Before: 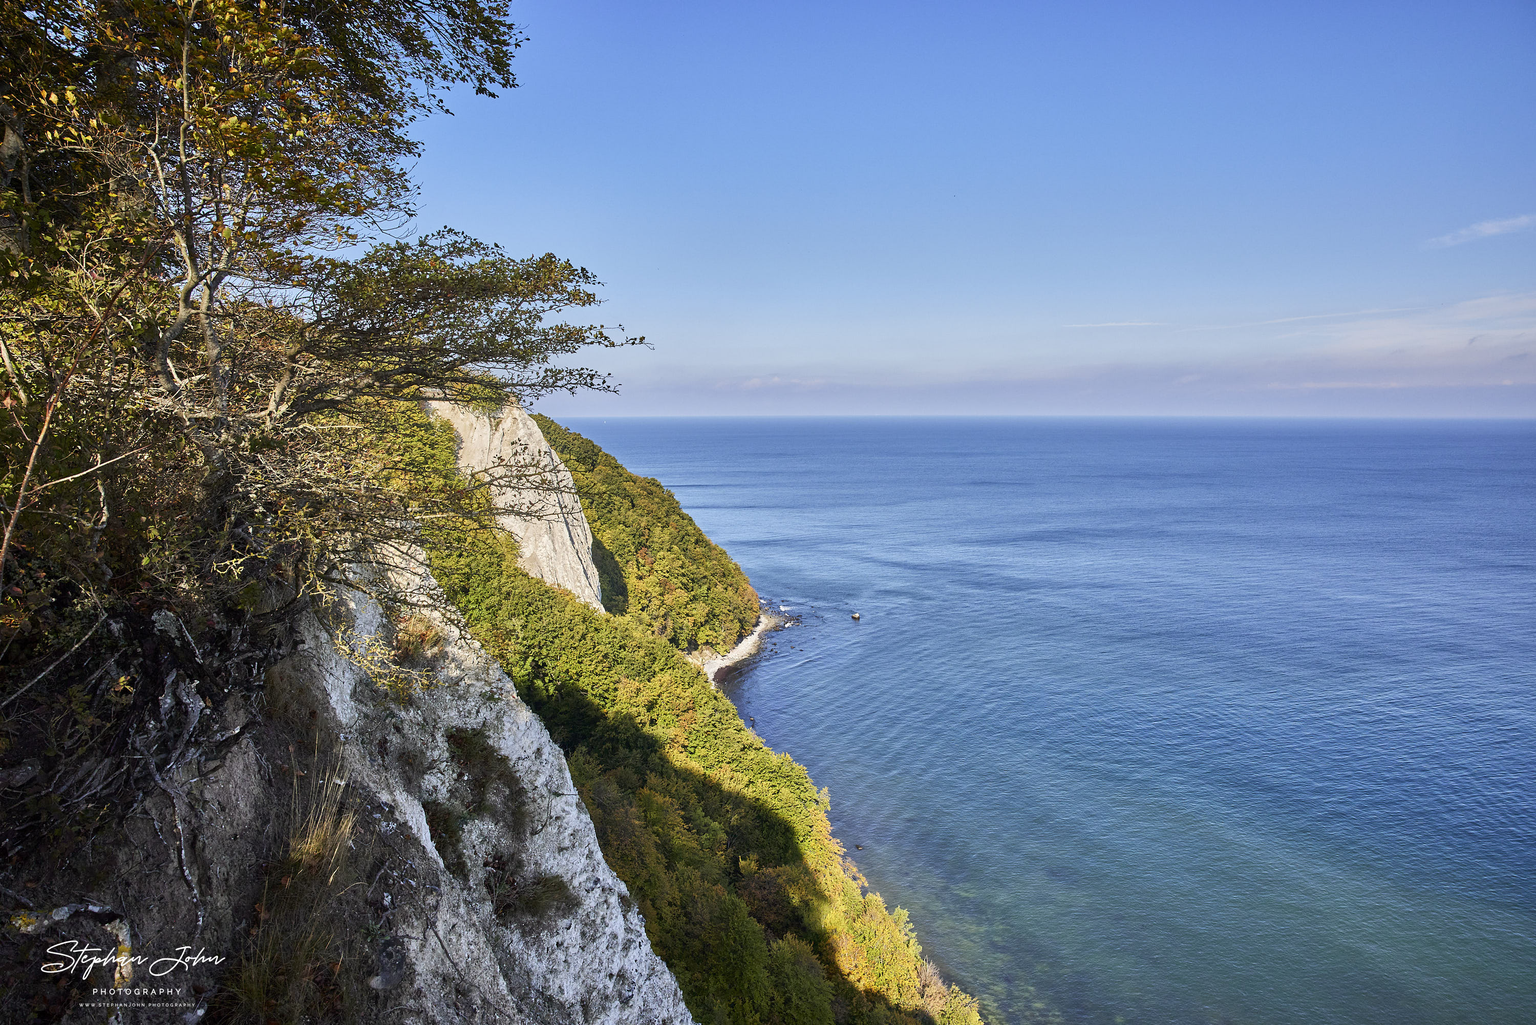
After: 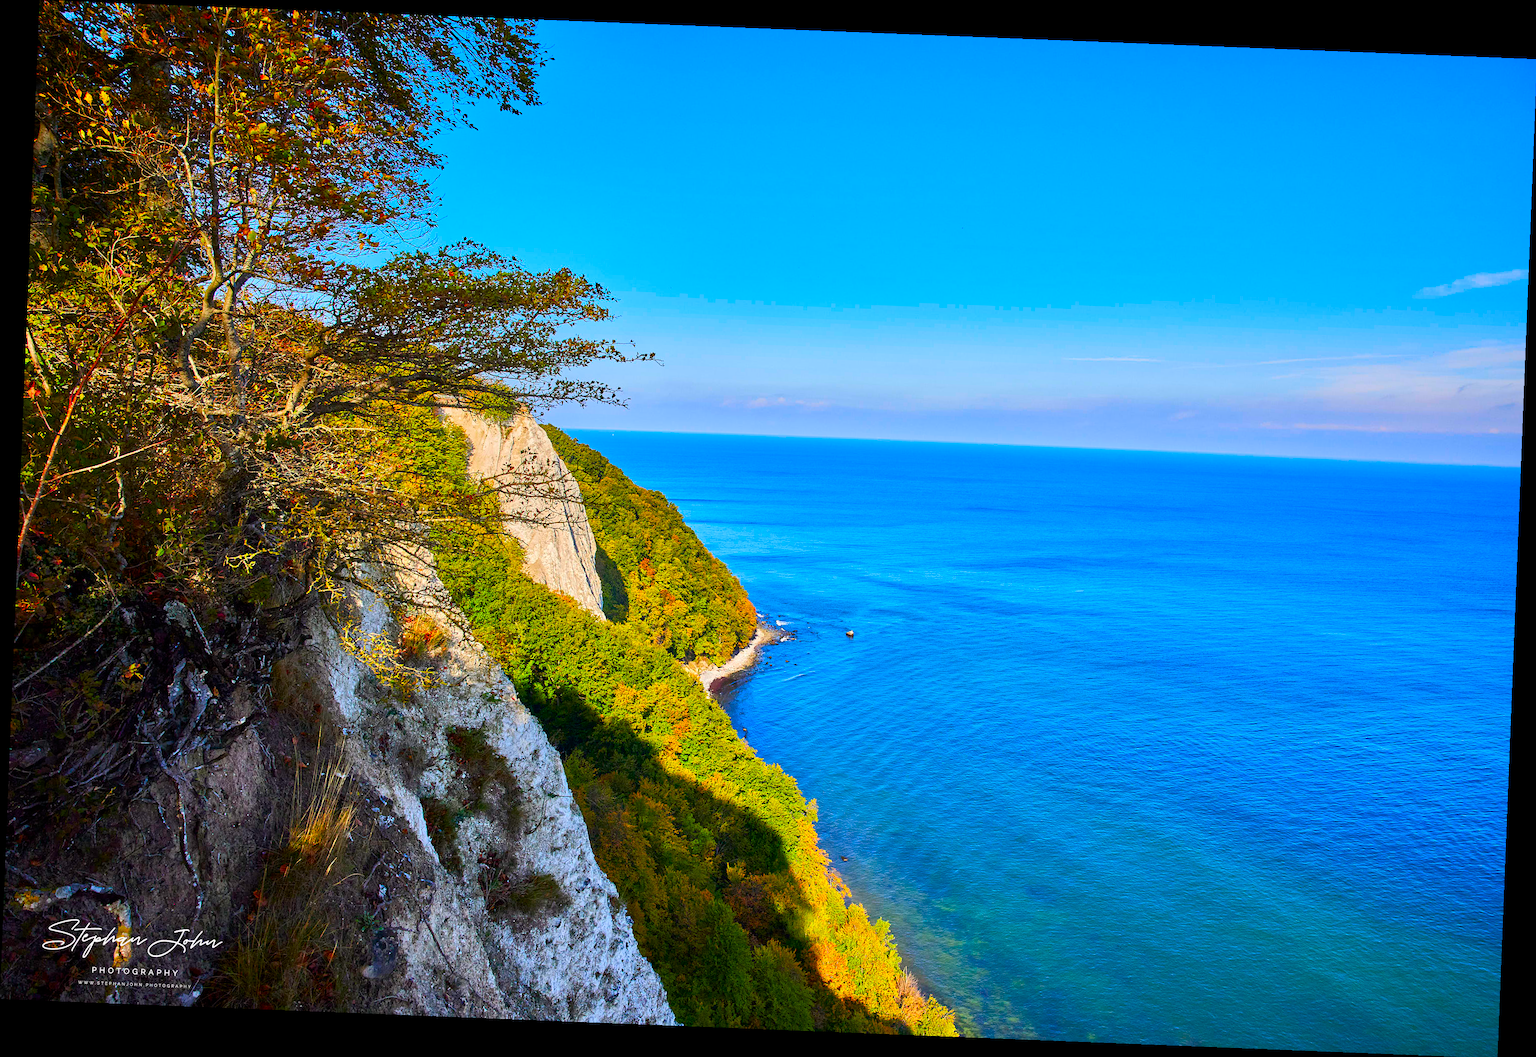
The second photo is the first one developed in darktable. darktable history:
color correction: saturation 2.15
rotate and perspective: rotation 2.27°, automatic cropping off
